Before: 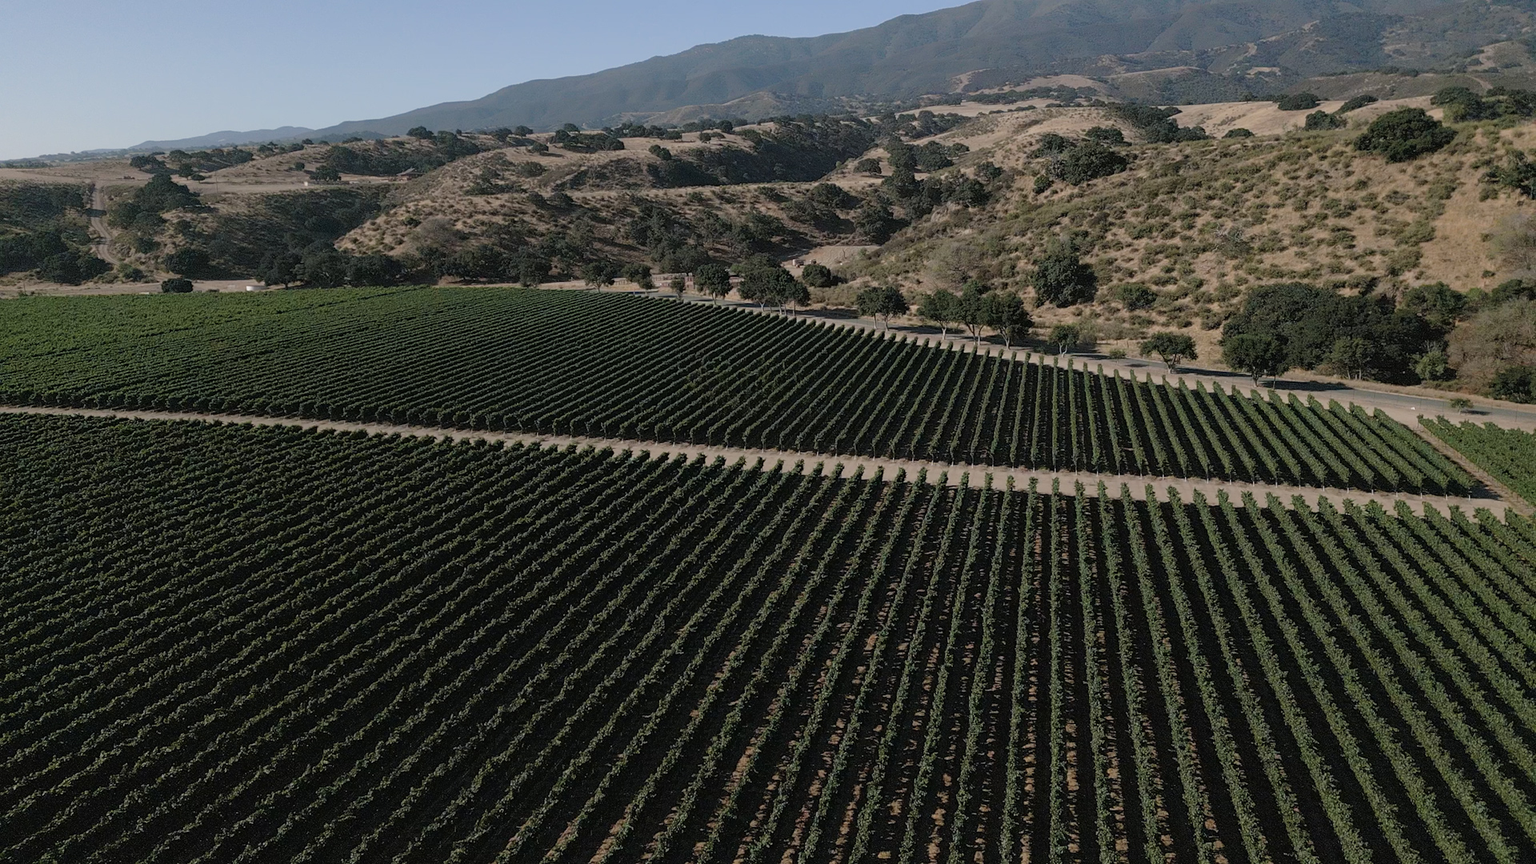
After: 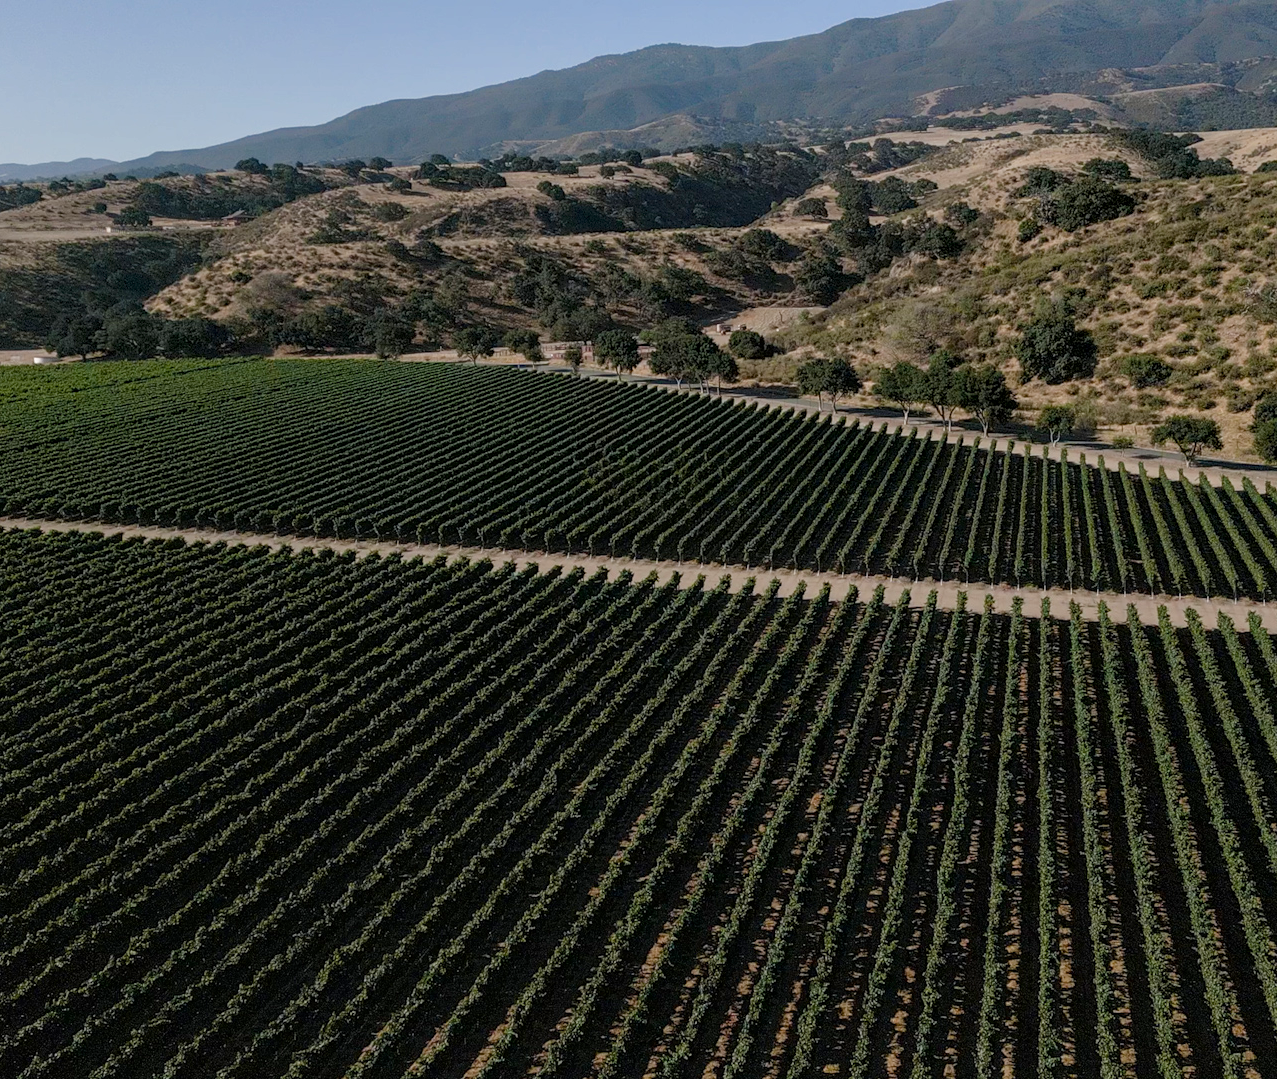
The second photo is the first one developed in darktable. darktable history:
local contrast: detail 130%
color balance rgb: perceptual saturation grading › global saturation 27.231%, perceptual saturation grading › highlights -28.461%, perceptual saturation grading › mid-tones 15.387%, perceptual saturation grading › shadows 33.662%
crop and rotate: left 14.321%, right 19.13%
